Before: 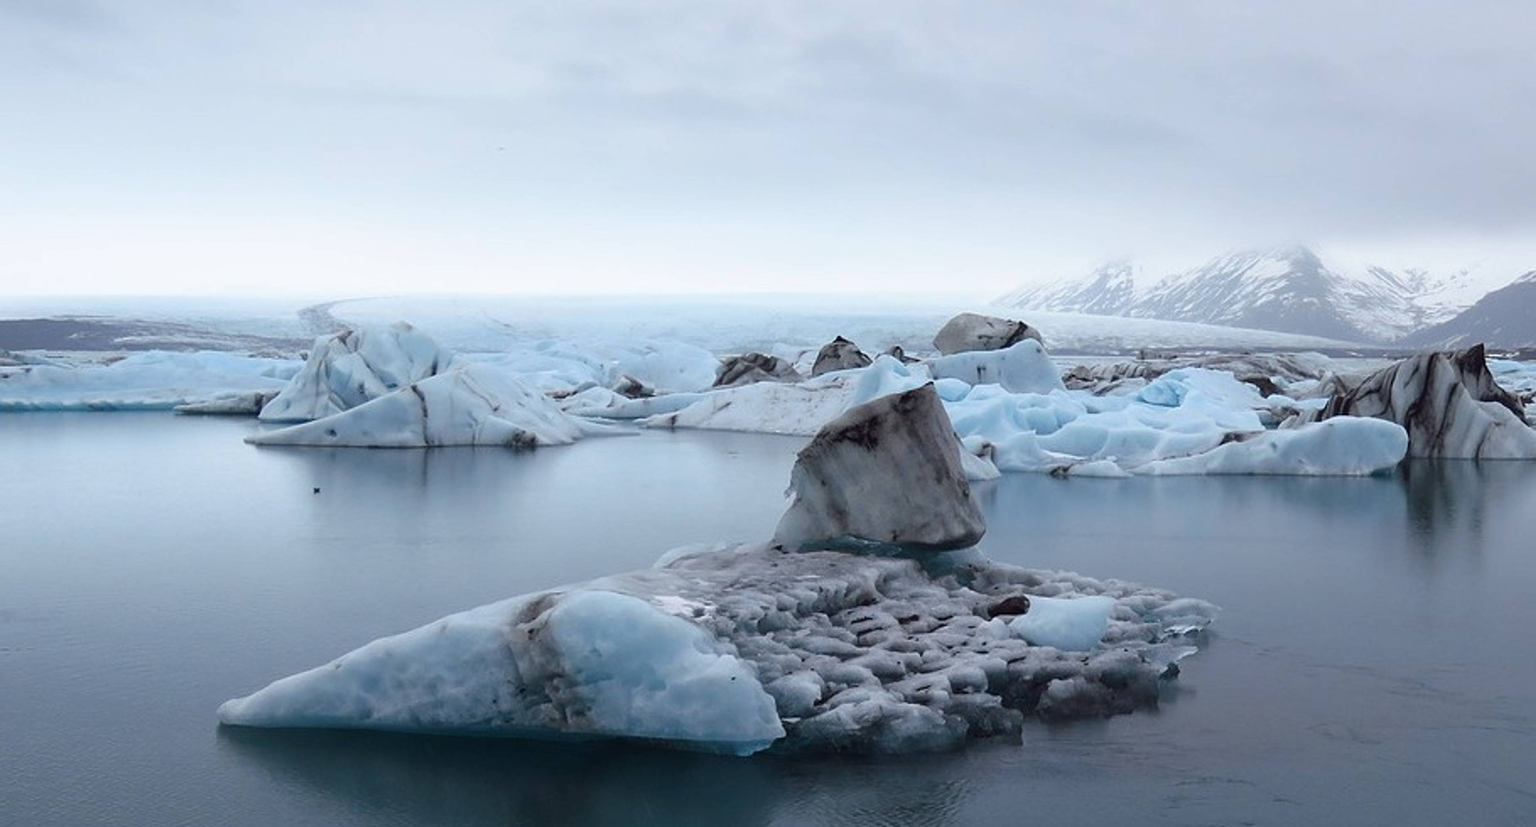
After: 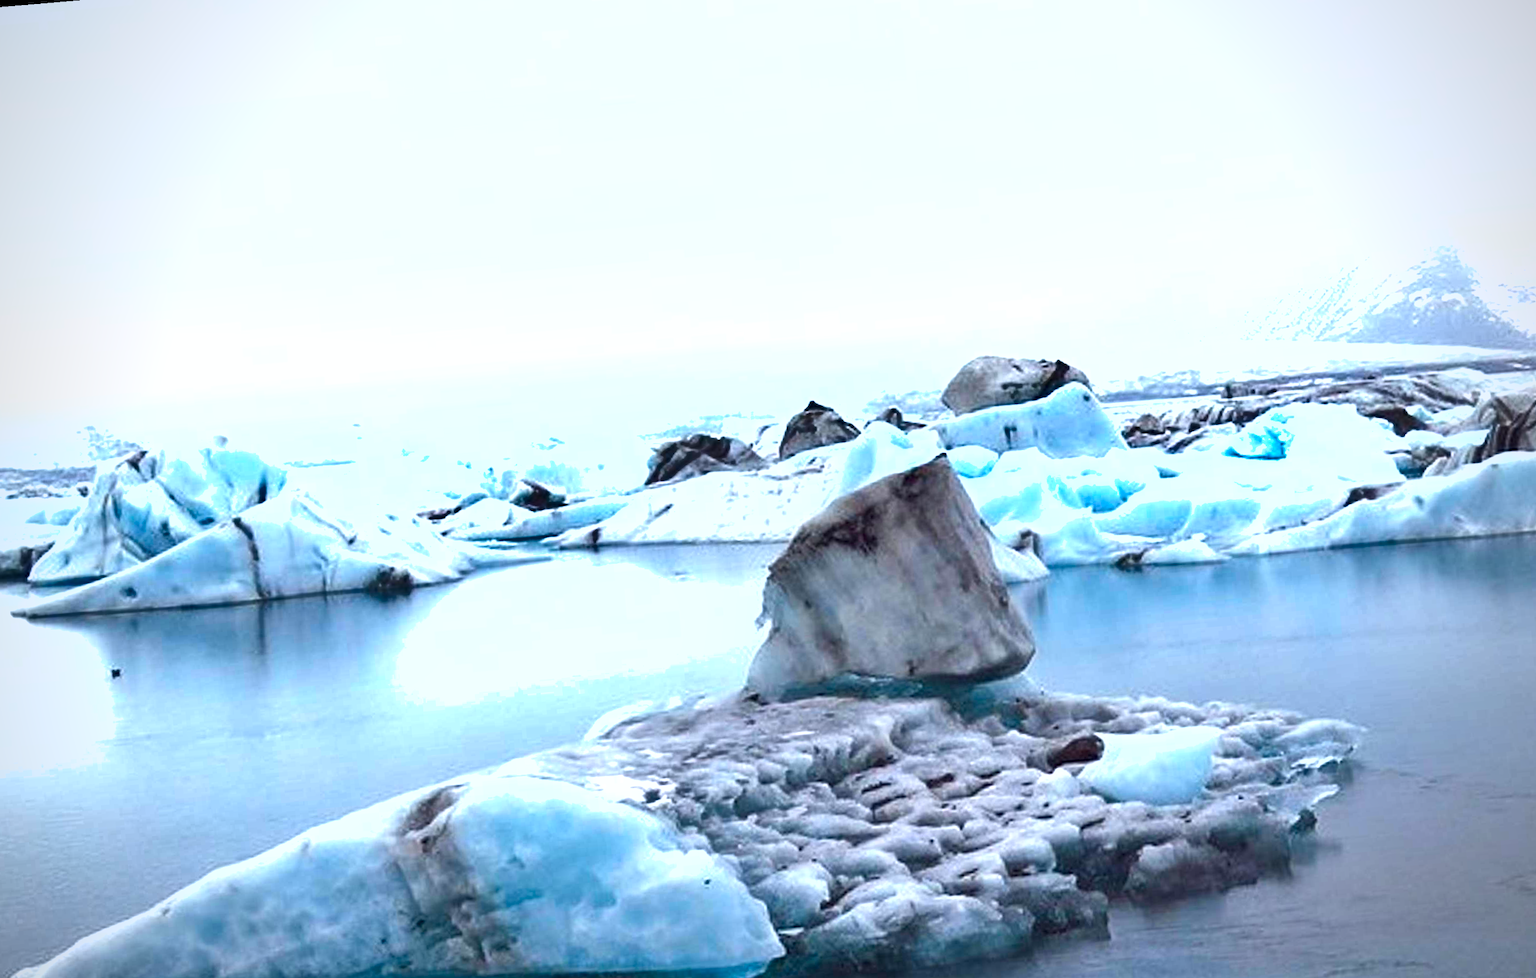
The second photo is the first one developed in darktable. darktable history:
rotate and perspective: rotation -4.86°, automatic cropping off
shadows and highlights: low approximation 0.01, soften with gaussian
vignetting: on, module defaults
white balance: red 1, blue 1
local contrast: highlights 100%, shadows 100%, detail 120%, midtone range 0.2
color balance rgb: linear chroma grading › global chroma 10%, perceptual saturation grading › global saturation 30%, global vibrance 10%
exposure: black level correction 0, exposure 1.173 EV, compensate exposure bias true, compensate highlight preservation false
crop and rotate: left 17.046%, top 10.659%, right 12.989%, bottom 14.553%
